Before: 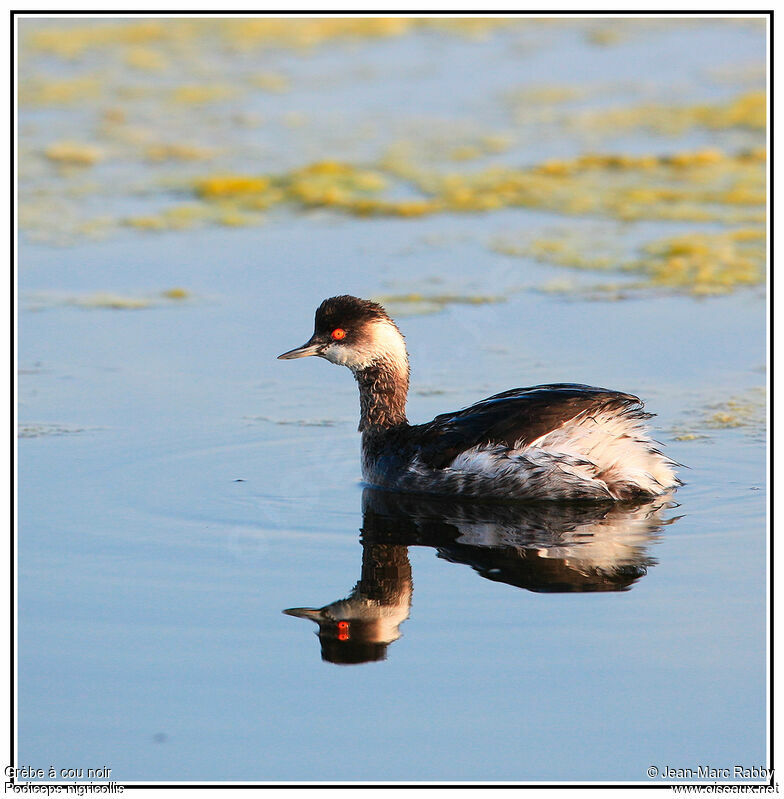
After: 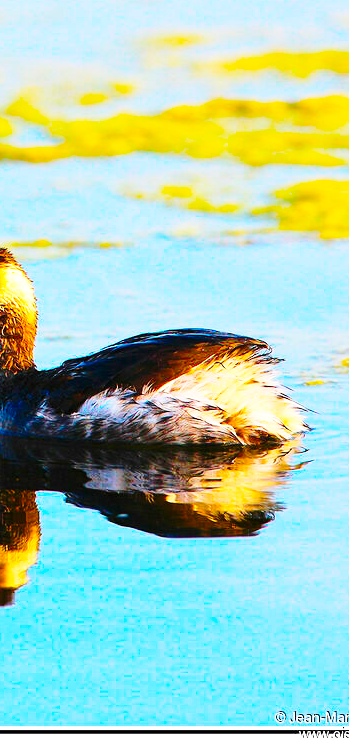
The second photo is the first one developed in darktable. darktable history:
color balance rgb: power › hue 324.92°, linear chroma grading › shadows 17.695%, linear chroma grading › highlights 60.587%, linear chroma grading › global chroma 49.468%, perceptual saturation grading › global saturation 31.075%, global vibrance 20%
exposure: black level correction 0, exposure 0.199 EV, compensate exposure bias true, compensate highlight preservation false
crop: left 47.501%, top 6.925%, right 7.893%
base curve: curves: ch0 [(0, 0) (0.028, 0.03) (0.121, 0.232) (0.46, 0.748) (0.859, 0.968) (1, 1)], preserve colors none
